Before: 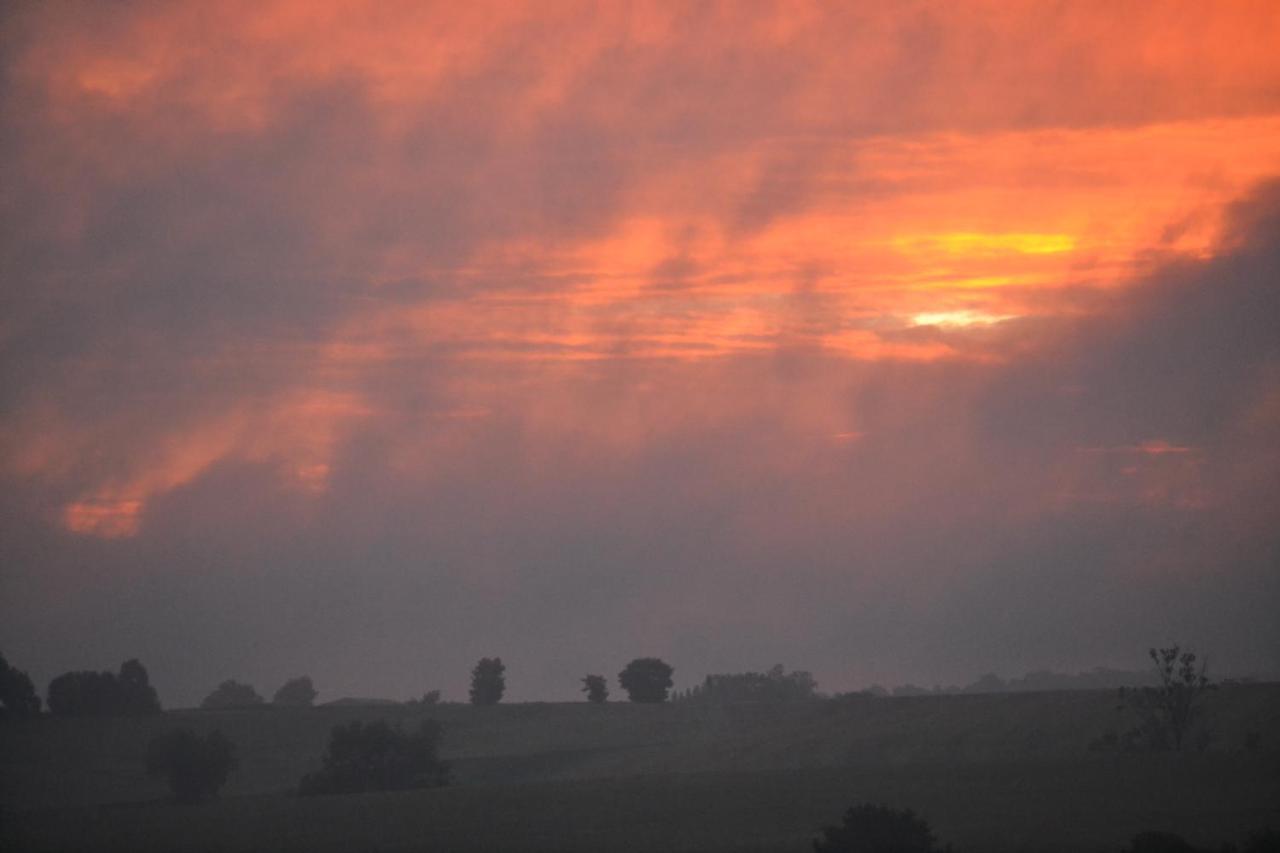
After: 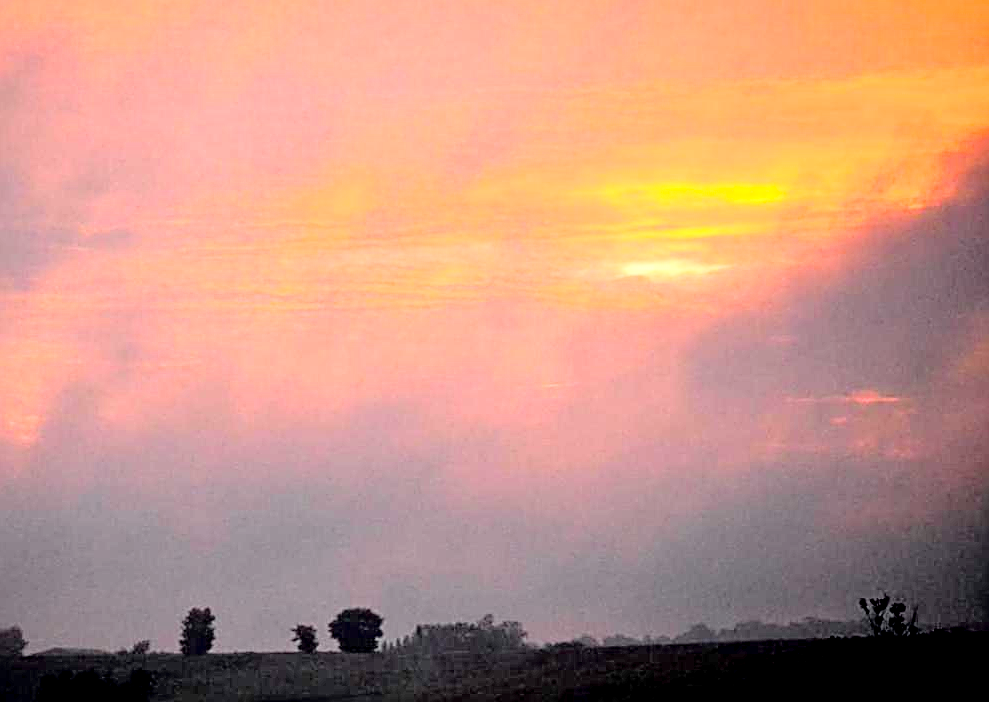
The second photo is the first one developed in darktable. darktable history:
exposure: black level correction 0.04, exposure 0.499 EV, compensate highlight preservation false
crop: left 22.683%, top 5.865%, bottom 11.772%
sharpen: radius 2.709, amount 0.663
base curve: curves: ch0 [(0, 0) (0.012, 0.01) (0.073, 0.168) (0.31, 0.711) (0.645, 0.957) (1, 1)]
